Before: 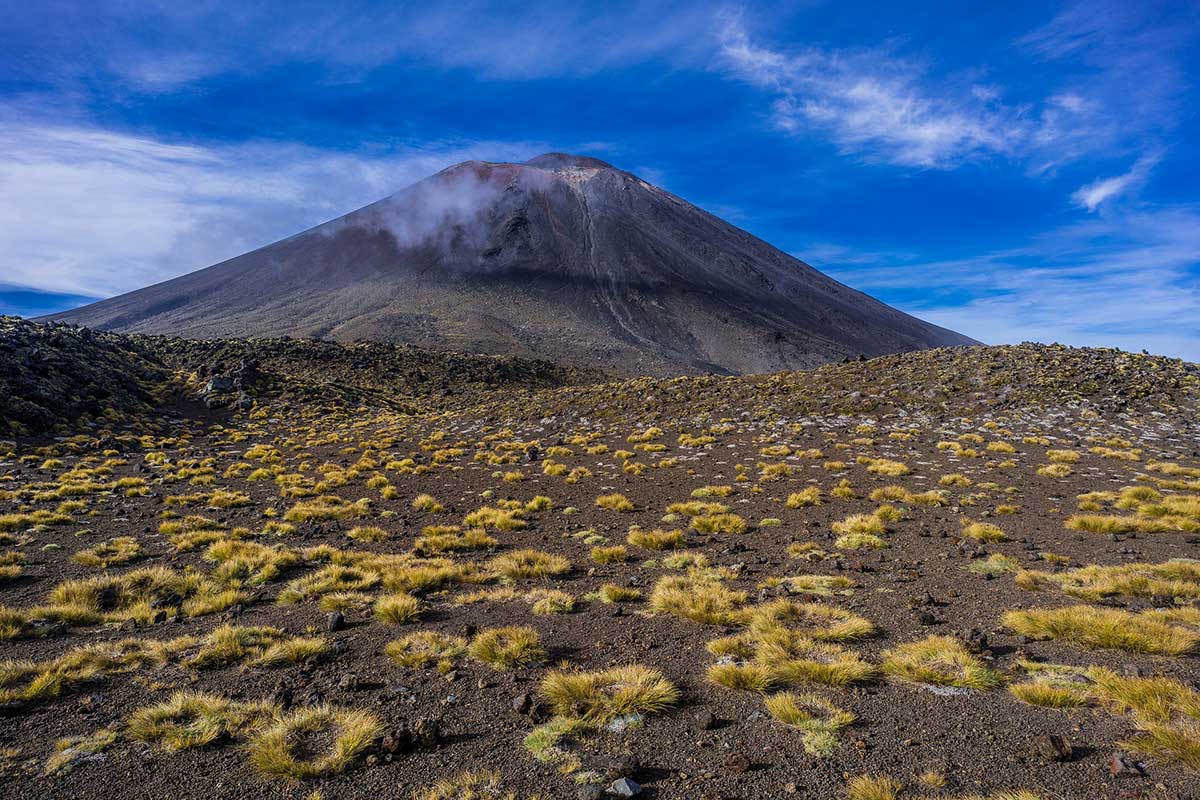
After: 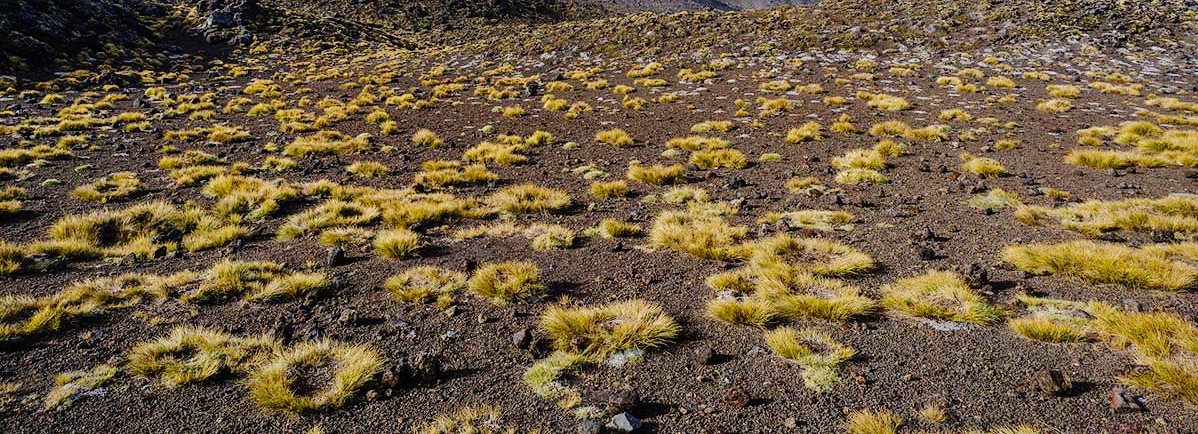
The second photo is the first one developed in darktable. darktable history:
tone curve: curves: ch0 [(0, 0) (0.003, 0.012) (0.011, 0.014) (0.025, 0.019) (0.044, 0.028) (0.069, 0.039) (0.1, 0.056) (0.136, 0.093) (0.177, 0.147) (0.224, 0.214) (0.277, 0.29) (0.335, 0.381) (0.399, 0.476) (0.468, 0.557) (0.543, 0.635) (0.623, 0.697) (0.709, 0.764) (0.801, 0.831) (0.898, 0.917) (1, 1)], preserve colors none
crop and rotate: top 45.701%, right 0.084%
